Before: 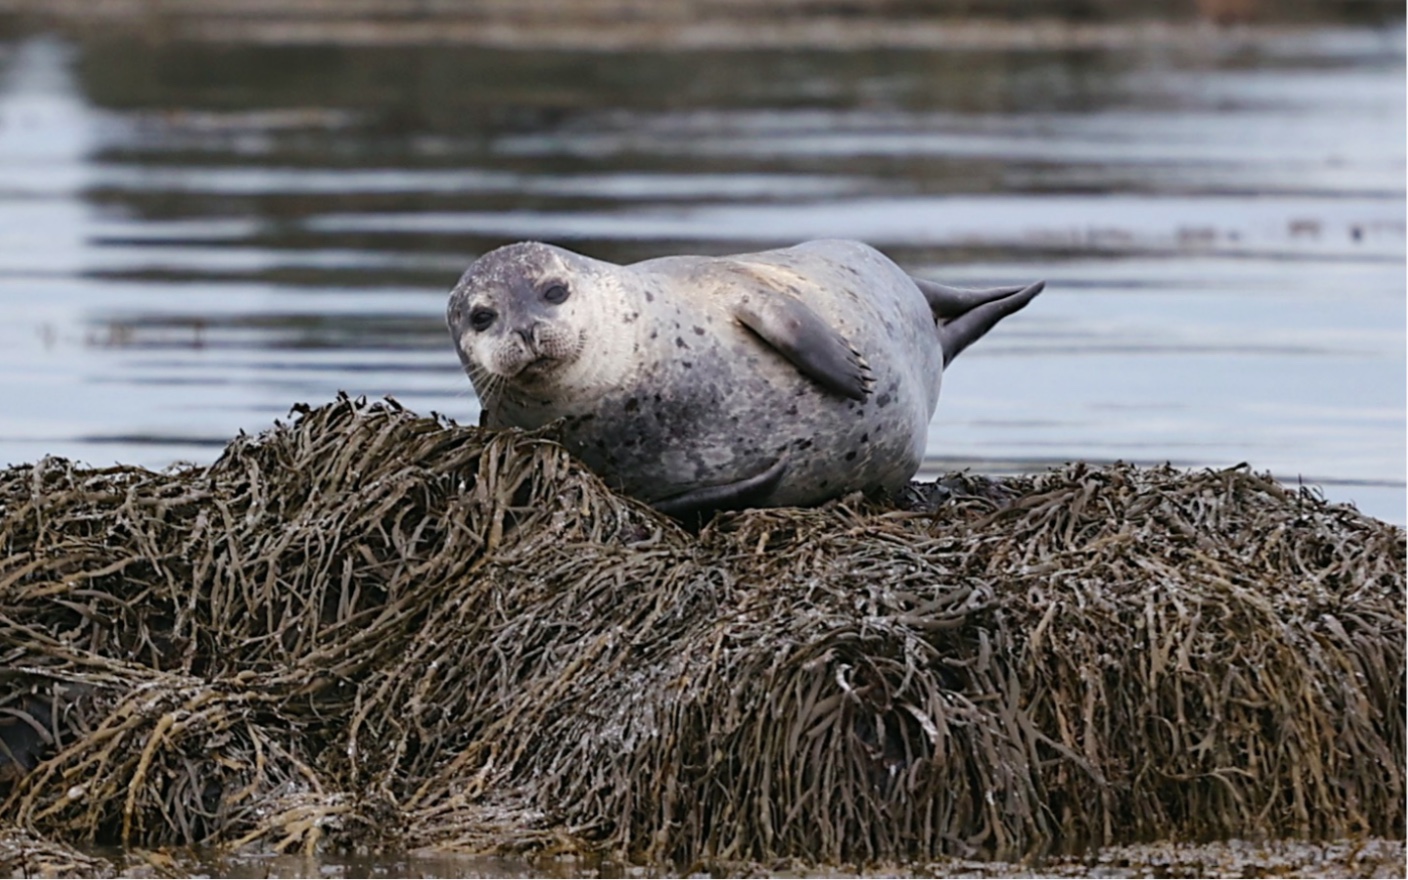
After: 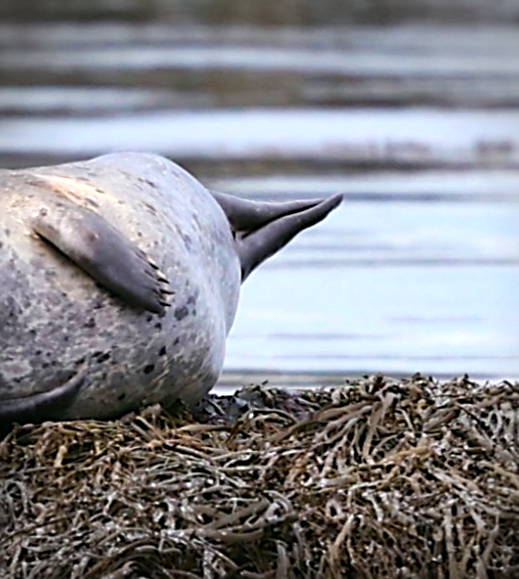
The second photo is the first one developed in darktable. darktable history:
color balance rgb: perceptual saturation grading › global saturation 29.467%, global vibrance 4.74%
shadows and highlights: shadows -86.17, highlights -37.4, soften with gaussian
color zones: curves: ch0 [(0.068, 0.464) (0.25, 0.5) (0.48, 0.508) (0.75, 0.536) (0.886, 0.476) (0.967, 0.456)]; ch1 [(0.066, 0.456) (0.25, 0.5) (0.616, 0.508) (0.746, 0.56) (0.934, 0.444)]
exposure: black level correction 0.001, exposure 0.499 EV, compensate highlight preservation false
sharpen: on, module defaults
crop and rotate: left 49.907%, top 10.107%, right 13.196%, bottom 23.984%
vignetting: on, module defaults
